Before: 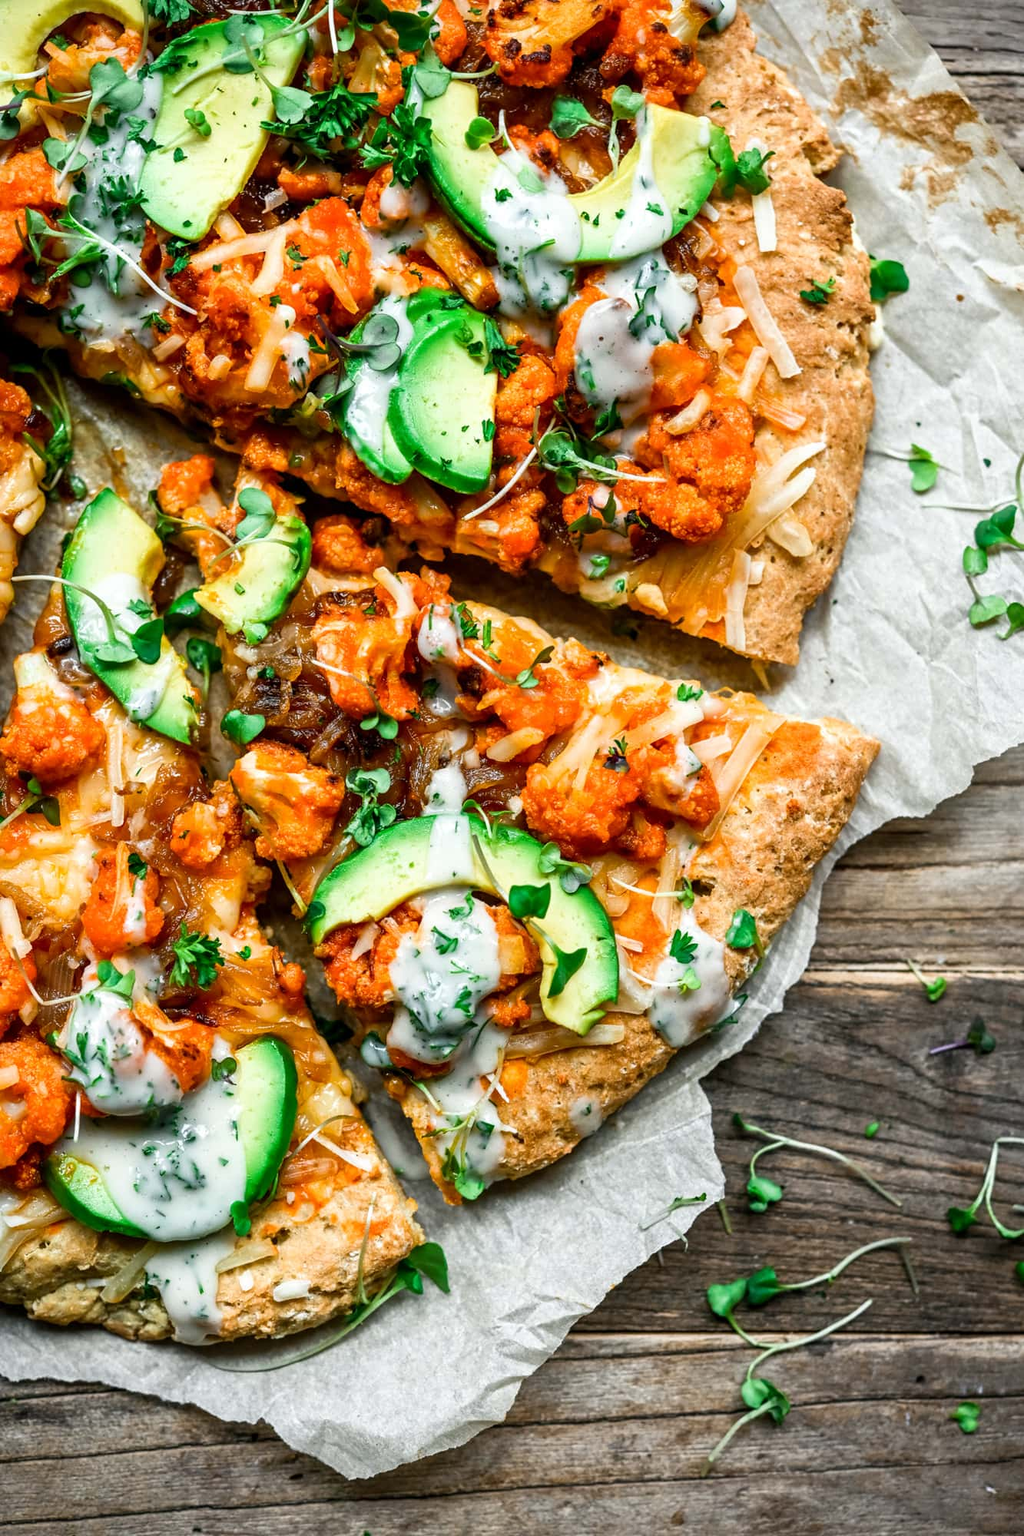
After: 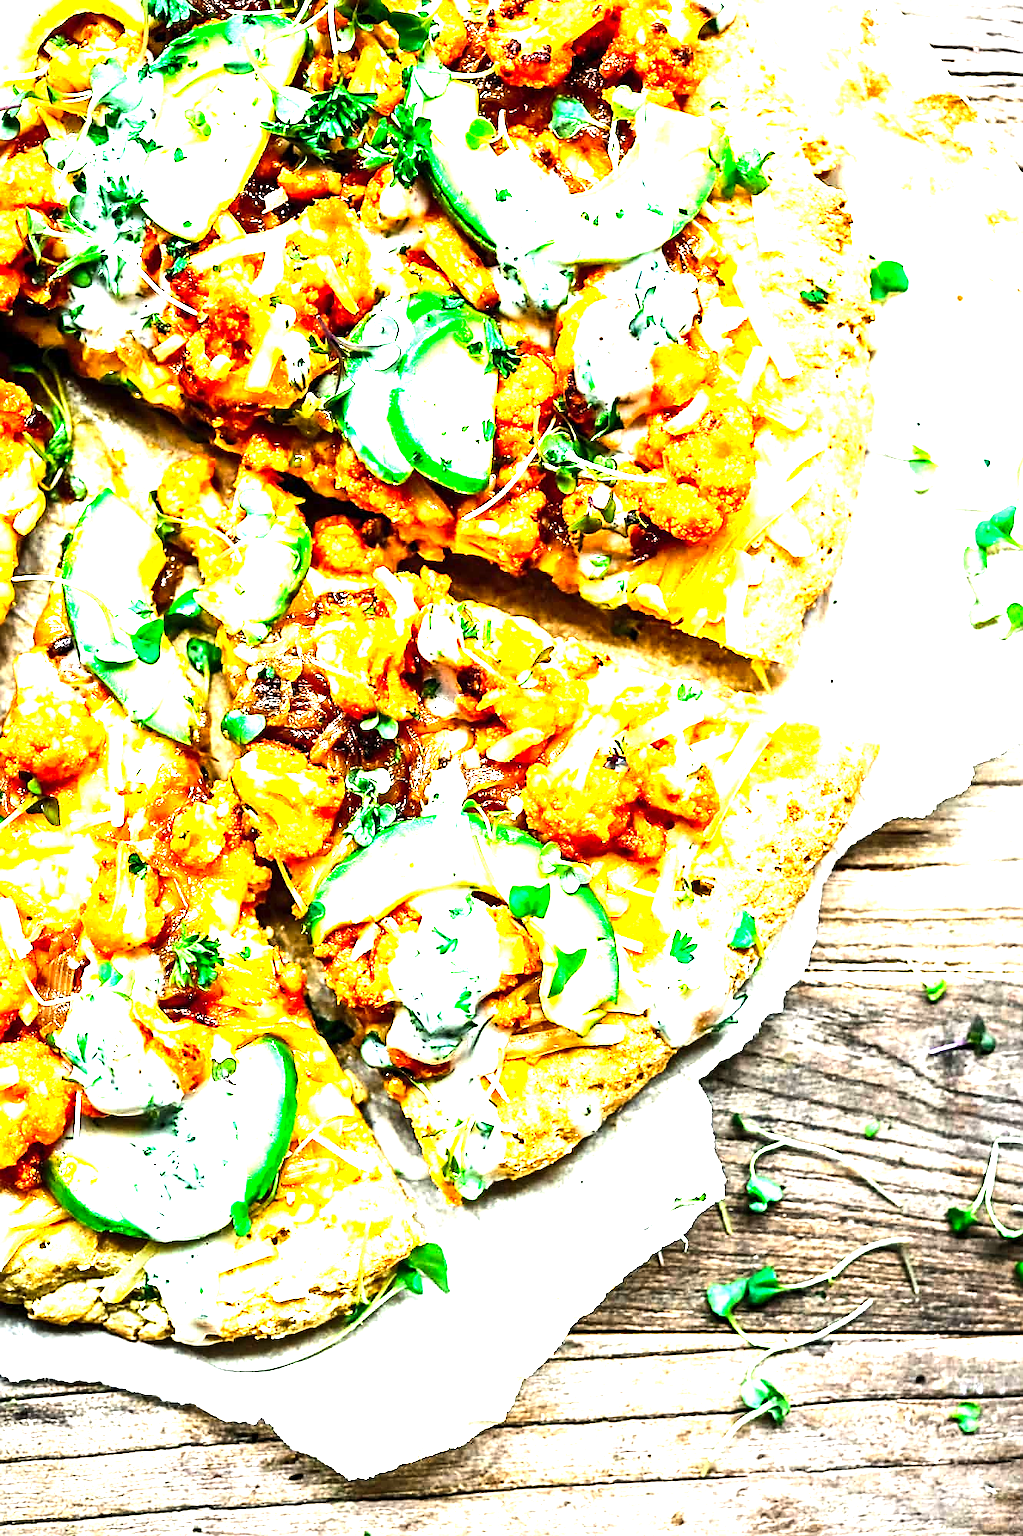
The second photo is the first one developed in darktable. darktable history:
levels: levels [0, 0.281, 0.562]
sharpen: on, module defaults
base curve: curves: ch0 [(0, 0) (0.028, 0.03) (0.121, 0.232) (0.46, 0.748) (0.859, 0.968) (1, 1)]
